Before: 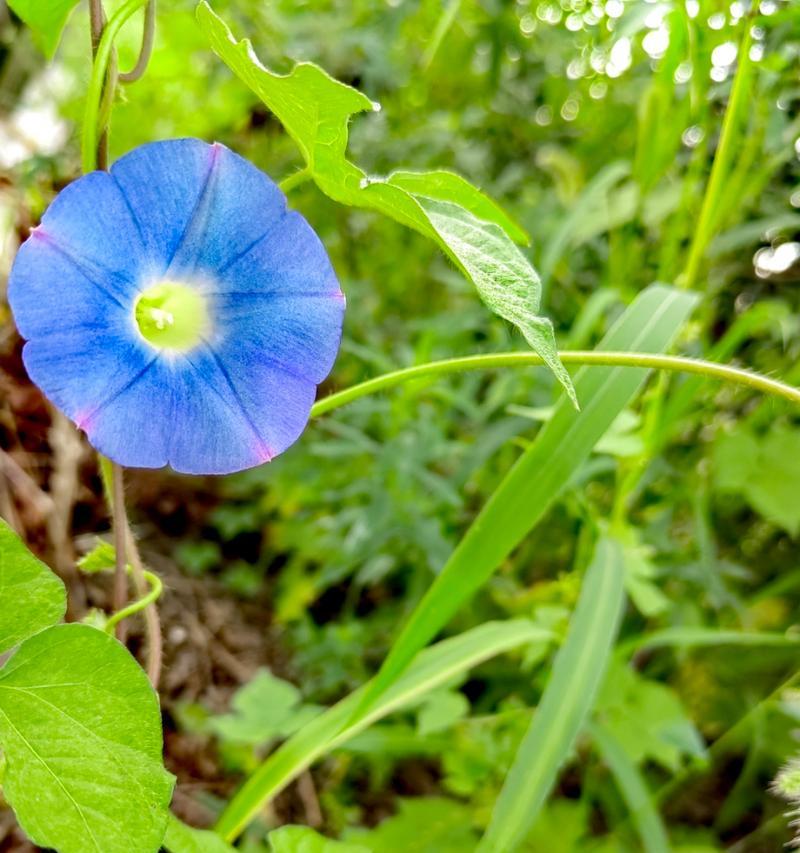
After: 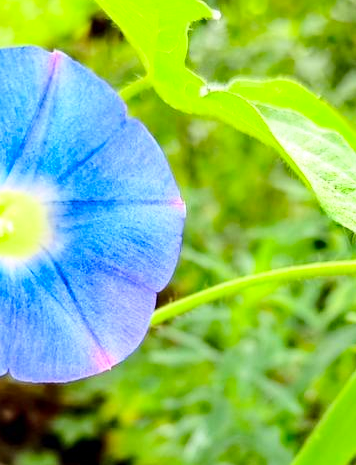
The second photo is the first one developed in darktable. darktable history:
crop: left 20.014%, top 10.867%, right 35.401%, bottom 34.553%
haze removal: compatibility mode true, adaptive false
color correction: highlights b* -0.003, saturation 0.986
base curve: curves: ch0 [(0, 0) (0.028, 0.03) (0.121, 0.232) (0.46, 0.748) (0.859, 0.968) (1, 1)]
